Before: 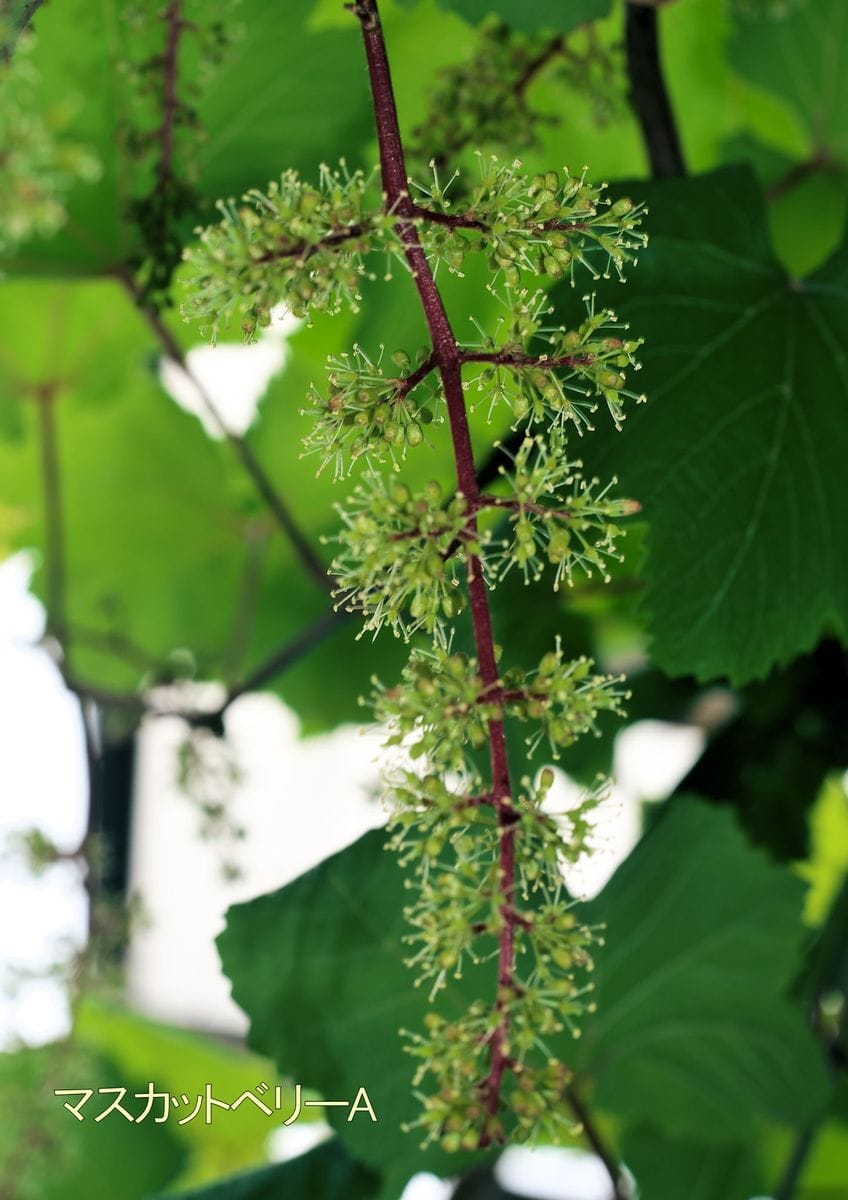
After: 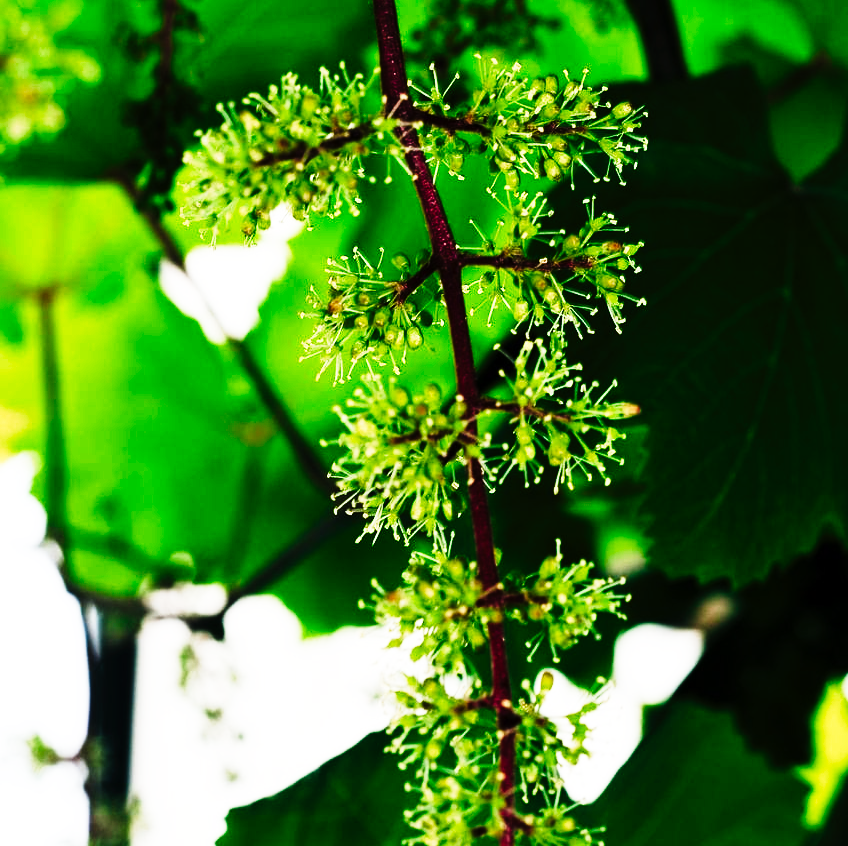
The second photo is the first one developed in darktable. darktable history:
crop and rotate: top 8.105%, bottom 21.322%
tone curve: curves: ch0 [(0, 0) (0.003, 0.001) (0.011, 0.005) (0.025, 0.009) (0.044, 0.014) (0.069, 0.018) (0.1, 0.025) (0.136, 0.029) (0.177, 0.042) (0.224, 0.064) (0.277, 0.107) (0.335, 0.182) (0.399, 0.3) (0.468, 0.462) (0.543, 0.639) (0.623, 0.802) (0.709, 0.916) (0.801, 0.963) (0.898, 0.988) (1, 1)], preserve colors none
color balance rgb: shadows lift › hue 87.93°, linear chroma grading › global chroma 15.308%, perceptual saturation grading › global saturation -10.603%, perceptual saturation grading › highlights -27.513%, perceptual saturation grading › shadows 20.678%, global vibrance 9.321%
